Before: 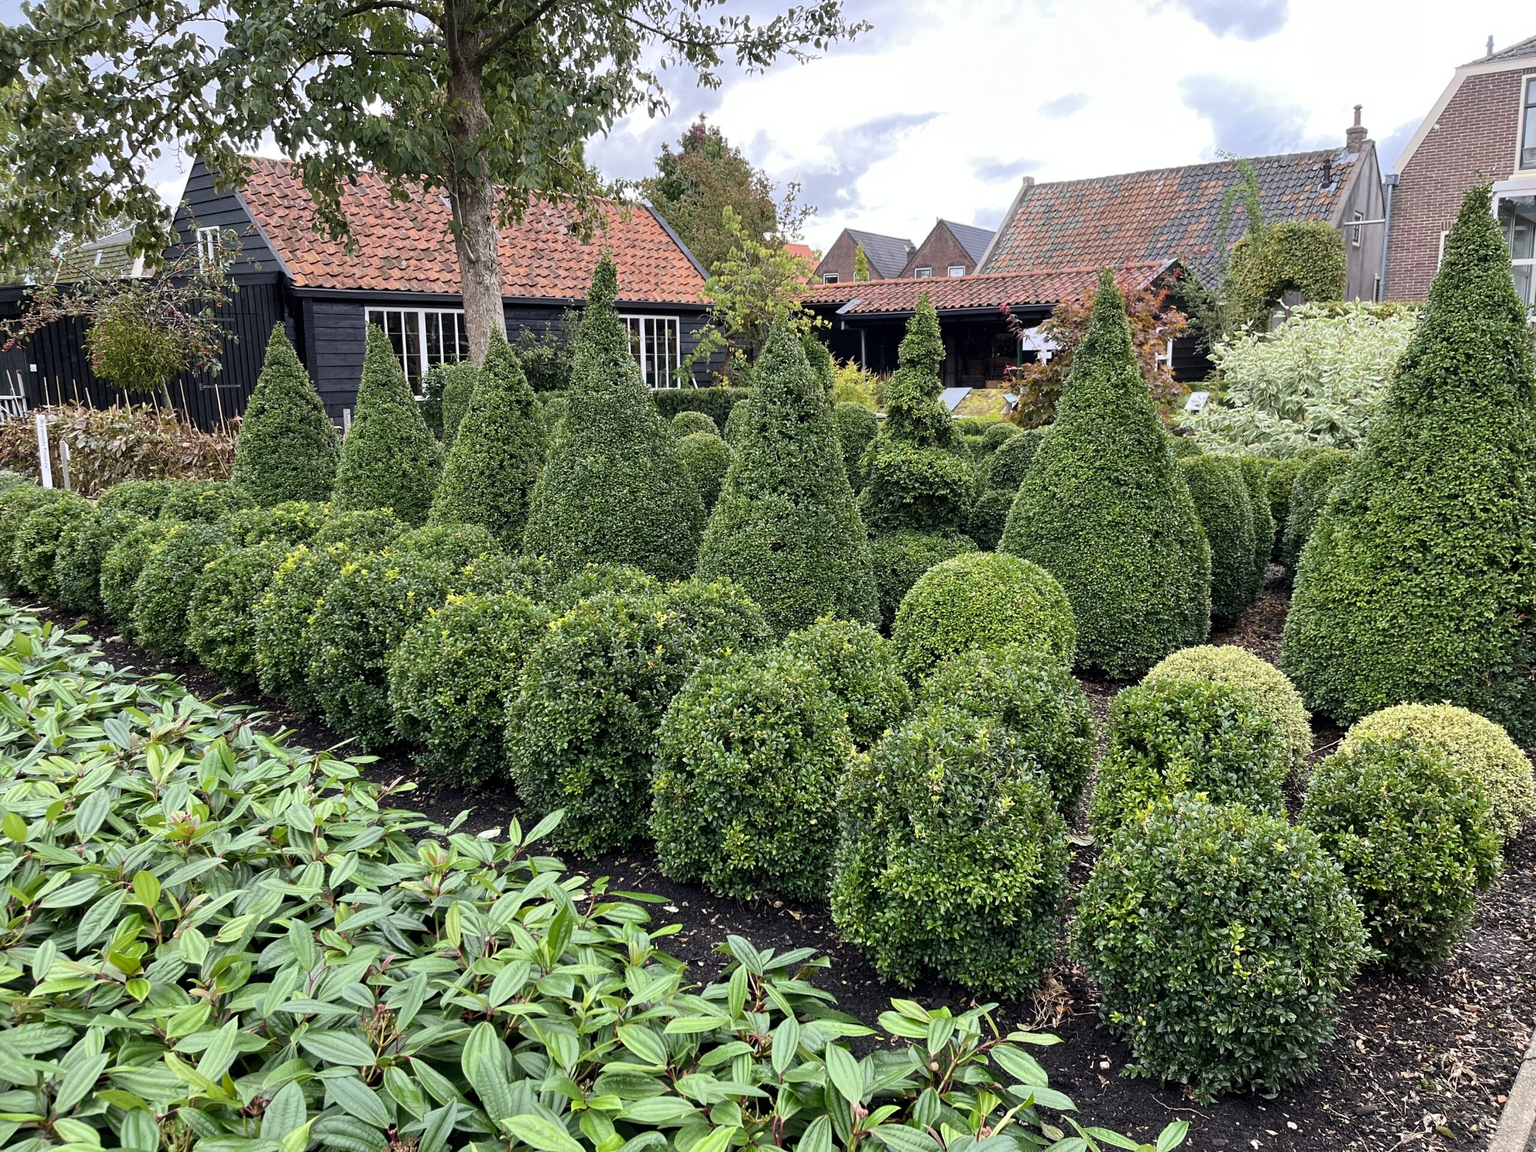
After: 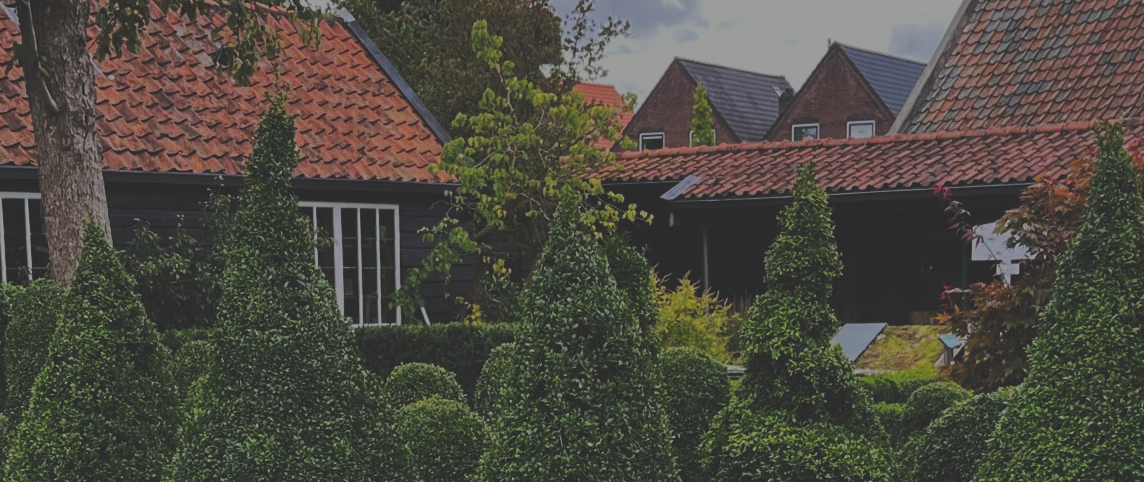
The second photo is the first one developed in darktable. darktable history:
base curve: curves: ch0 [(0, 0.024) (0.055, 0.065) (0.121, 0.166) (0.236, 0.319) (0.693, 0.726) (1, 1)], preserve colors none
crop: left 28.64%, top 16.832%, right 26.637%, bottom 58.055%
exposure: exposure -2.002 EV, compensate highlight preservation false
